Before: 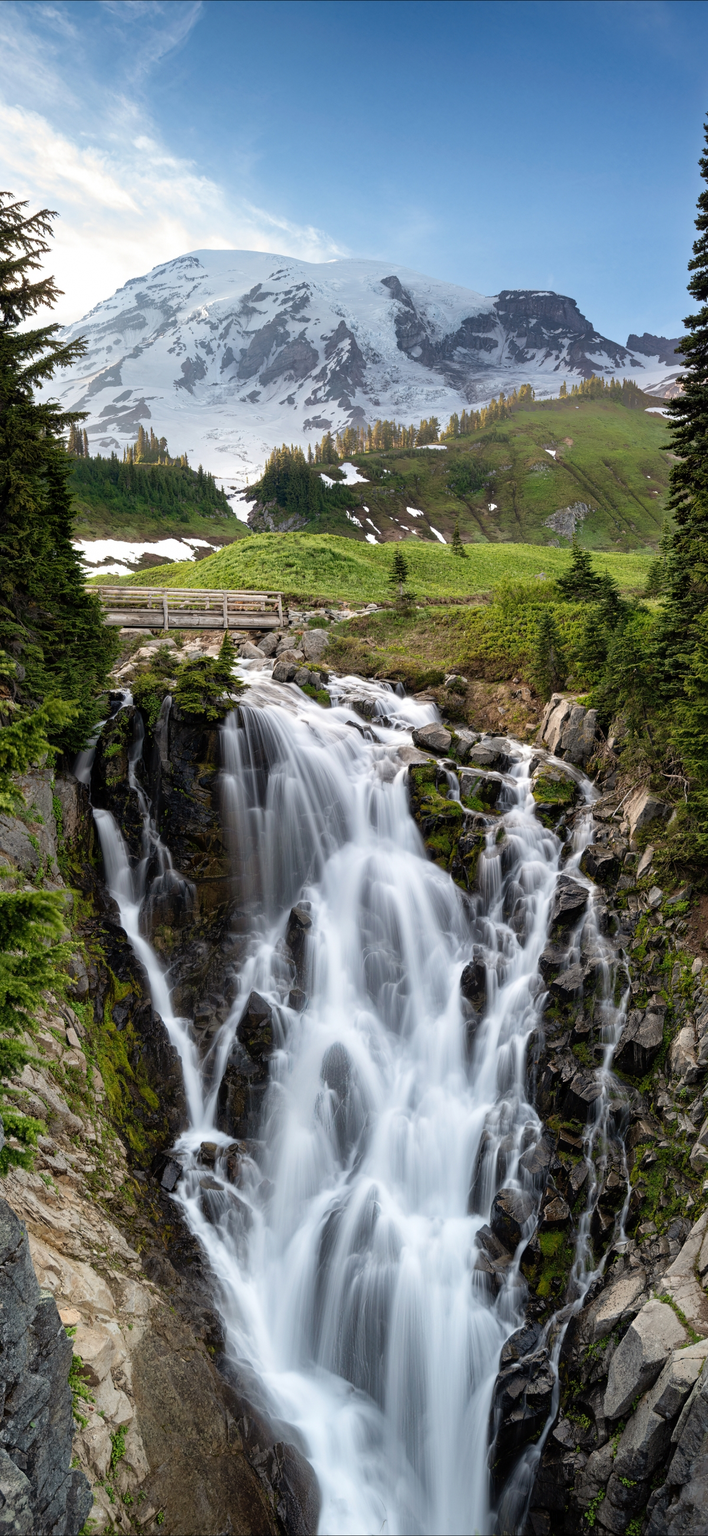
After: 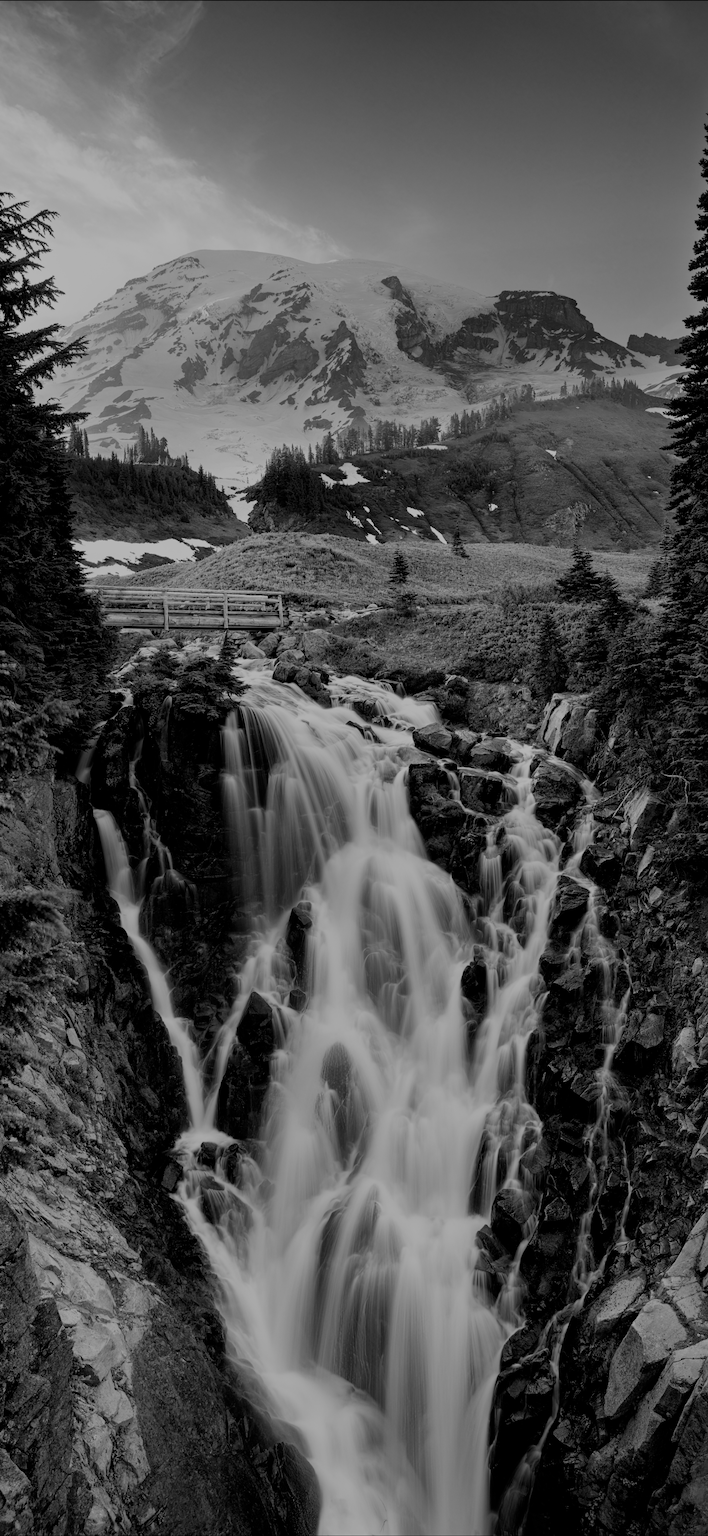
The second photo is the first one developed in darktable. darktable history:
filmic rgb: middle gray luminance 29%, black relative exposure -10.3 EV, white relative exposure 5.5 EV, threshold 6 EV, target black luminance 0%, hardness 3.95, latitude 2.04%, contrast 1.132, highlights saturation mix 5%, shadows ↔ highlights balance 15.11%, preserve chrominance no, color science v3 (2019), use custom middle-gray values true, iterations of high-quality reconstruction 0, enable highlight reconstruction true
monochrome: a 26.22, b 42.67, size 0.8
